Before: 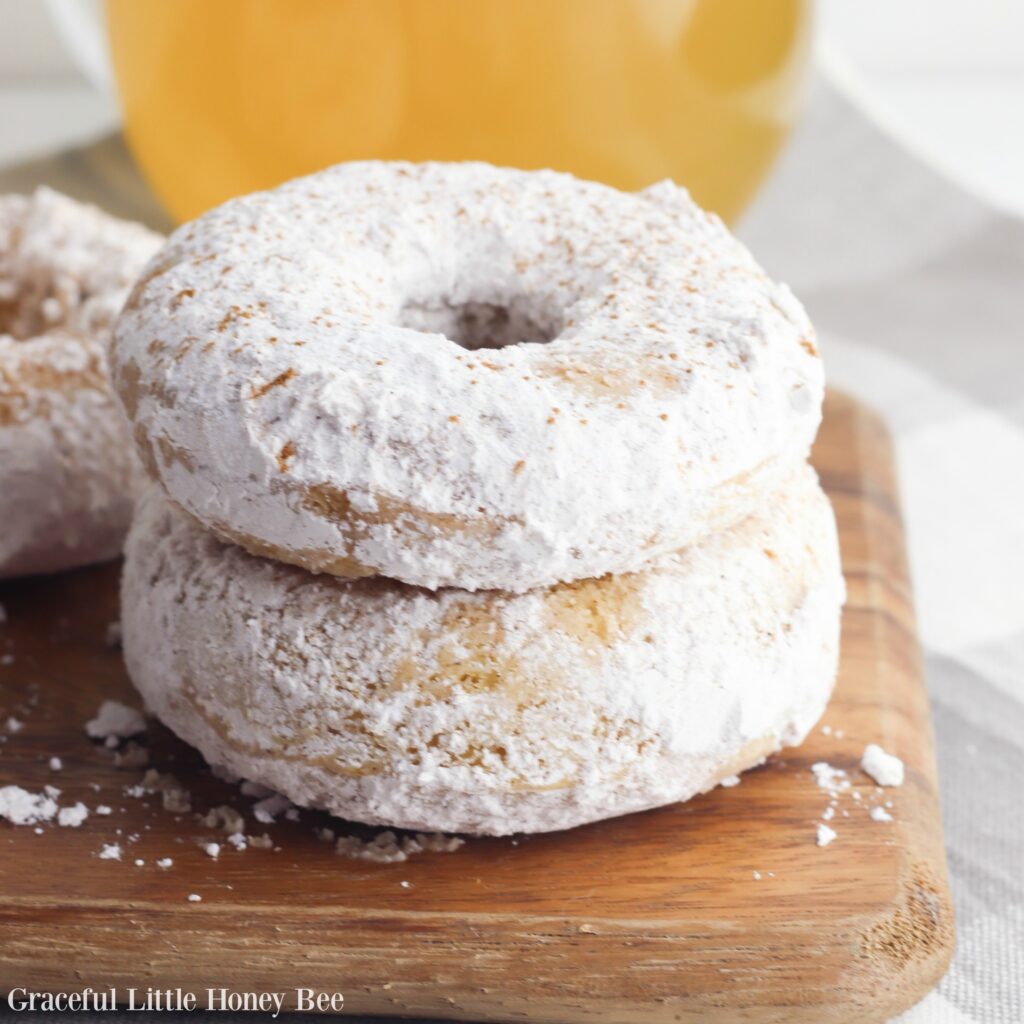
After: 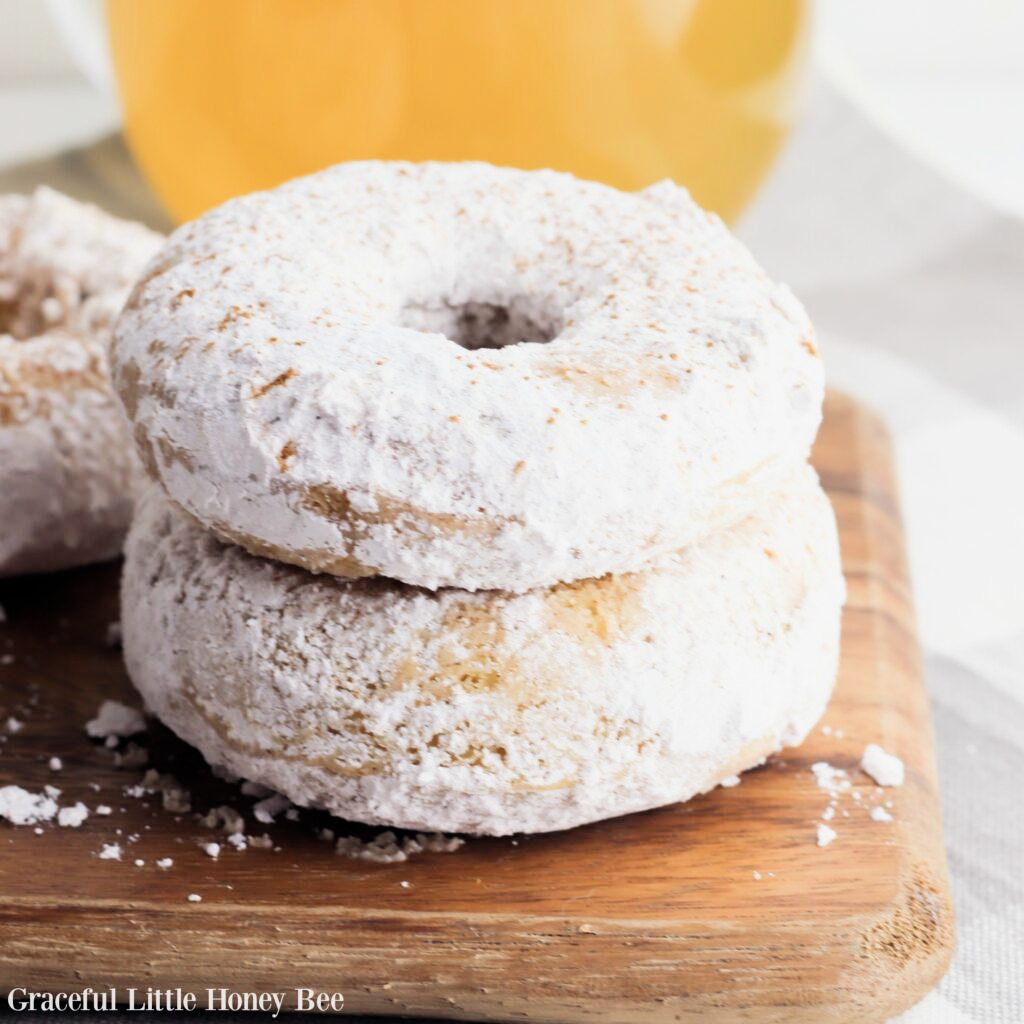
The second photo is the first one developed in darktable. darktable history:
filmic rgb: black relative exposure -16 EV, white relative exposure 6.29 EV, hardness 5.1, contrast 1.35
exposure: exposure 0.2 EV, compensate highlight preservation false
